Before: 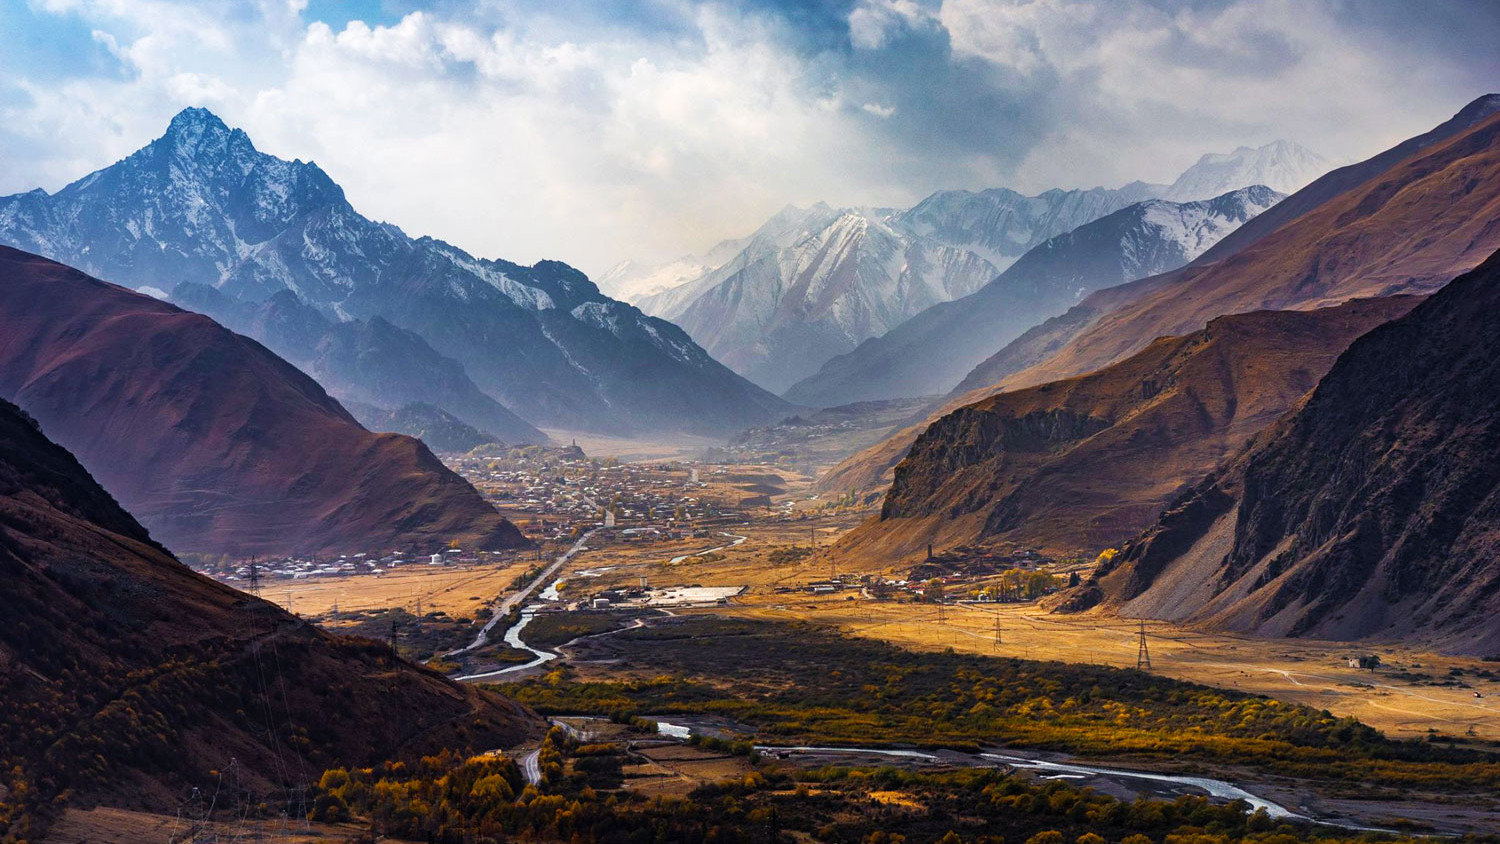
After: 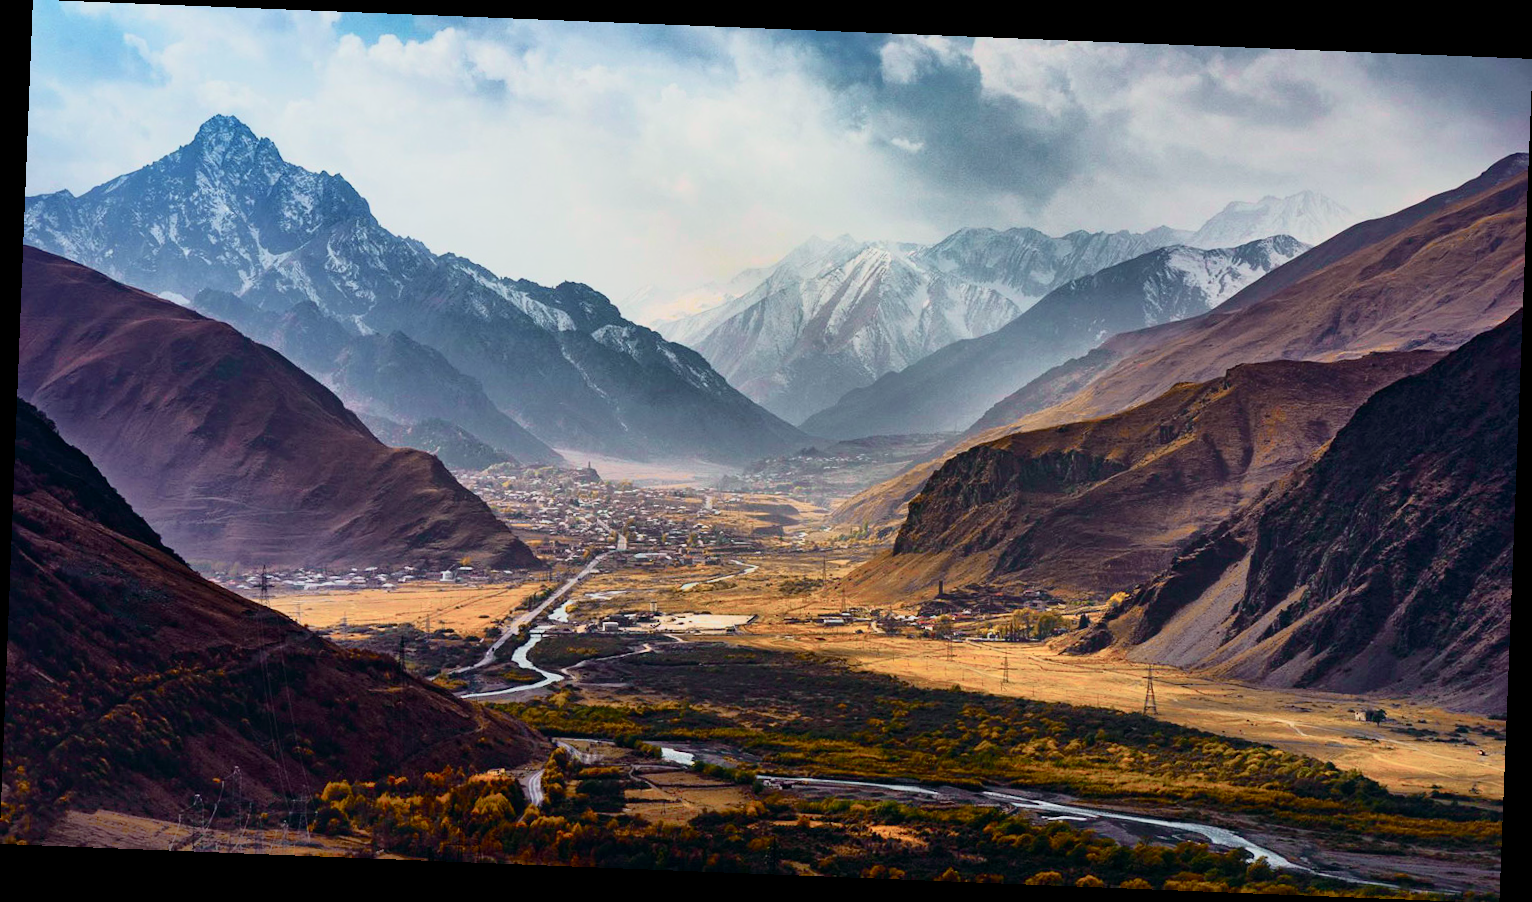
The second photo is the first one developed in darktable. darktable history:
shadows and highlights: on, module defaults
tone curve: curves: ch0 [(0, 0) (0.081, 0.044) (0.192, 0.125) (0.283, 0.238) (0.416, 0.449) (0.495, 0.524) (0.661, 0.756) (0.788, 0.87) (1, 0.951)]; ch1 [(0, 0) (0.161, 0.092) (0.35, 0.33) (0.392, 0.392) (0.427, 0.426) (0.479, 0.472) (0.505, 0.497) (0.521, 0.524) (0.567, 0.56) (0.583, 0.592) (0.625, 0.627) (0.678, 0.733) (1, 1)]; ch2 [(0, 0) (0.346, 0.362) (0.404, 0.427) (0.502, 0.499) (0.531, 0.523) (0.544, 0.561) (0.58, 0.59) (0.629, 0.642) (0.717, 0.678) (1, 1)], color space Lab, independent channels, preserve colors none
rotate and perspective: rotation 2.27°, automatic cropping off
